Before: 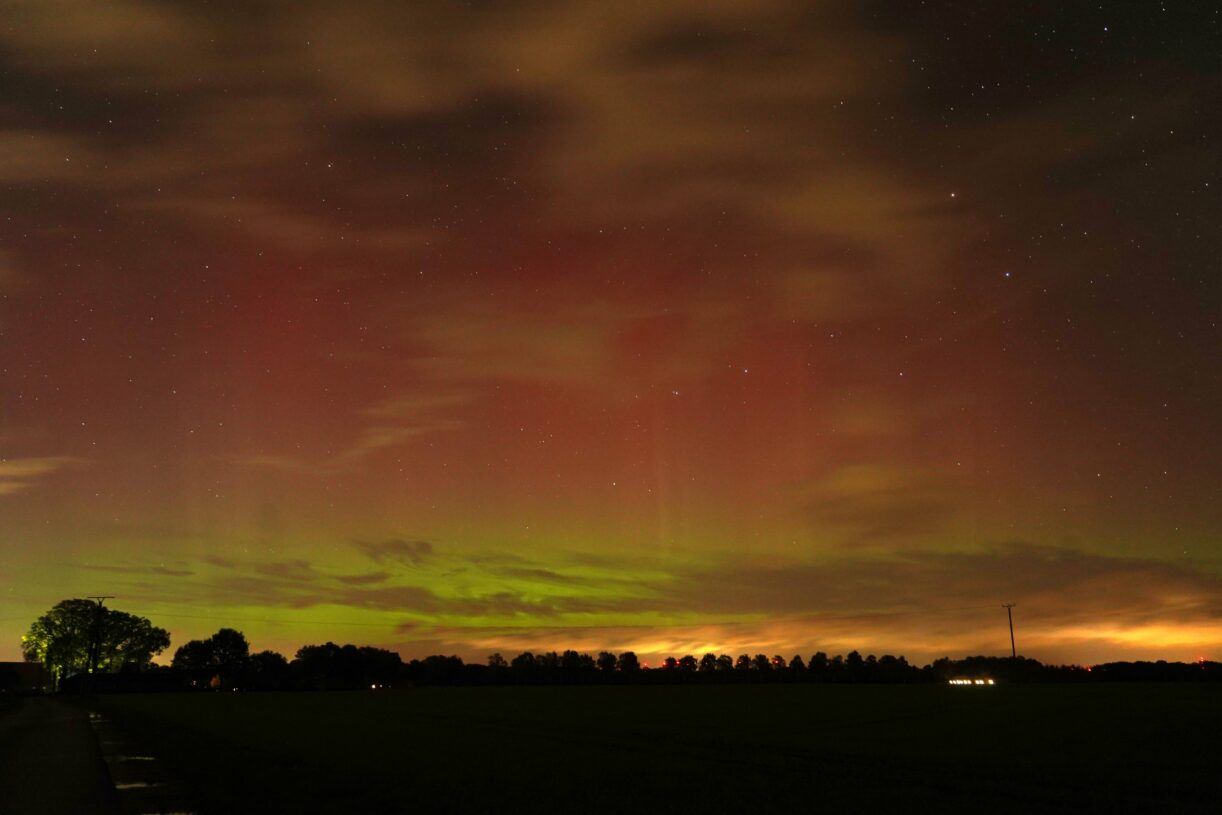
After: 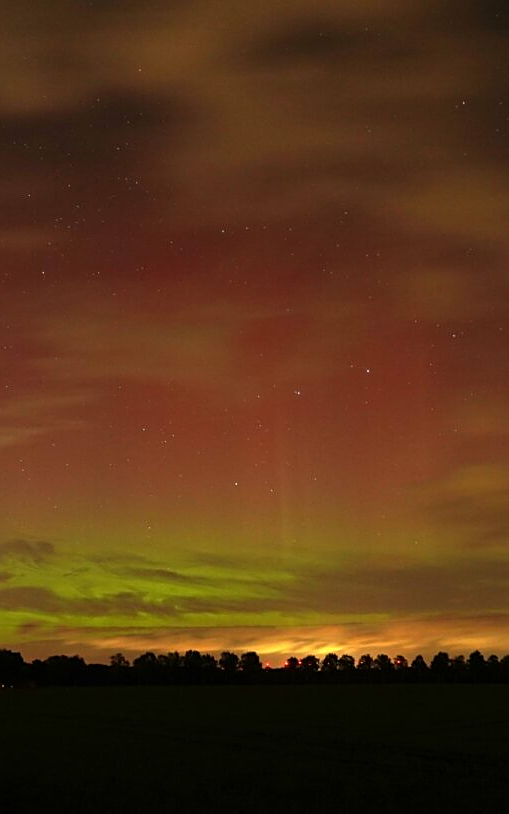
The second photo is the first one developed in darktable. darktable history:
tone equalizer: edges refinement/feathering 500, mask exposure compensation -1.57 EV, preserve details no
crop: left 30.957%, right 27.346%
sharpen: on, module defaults
